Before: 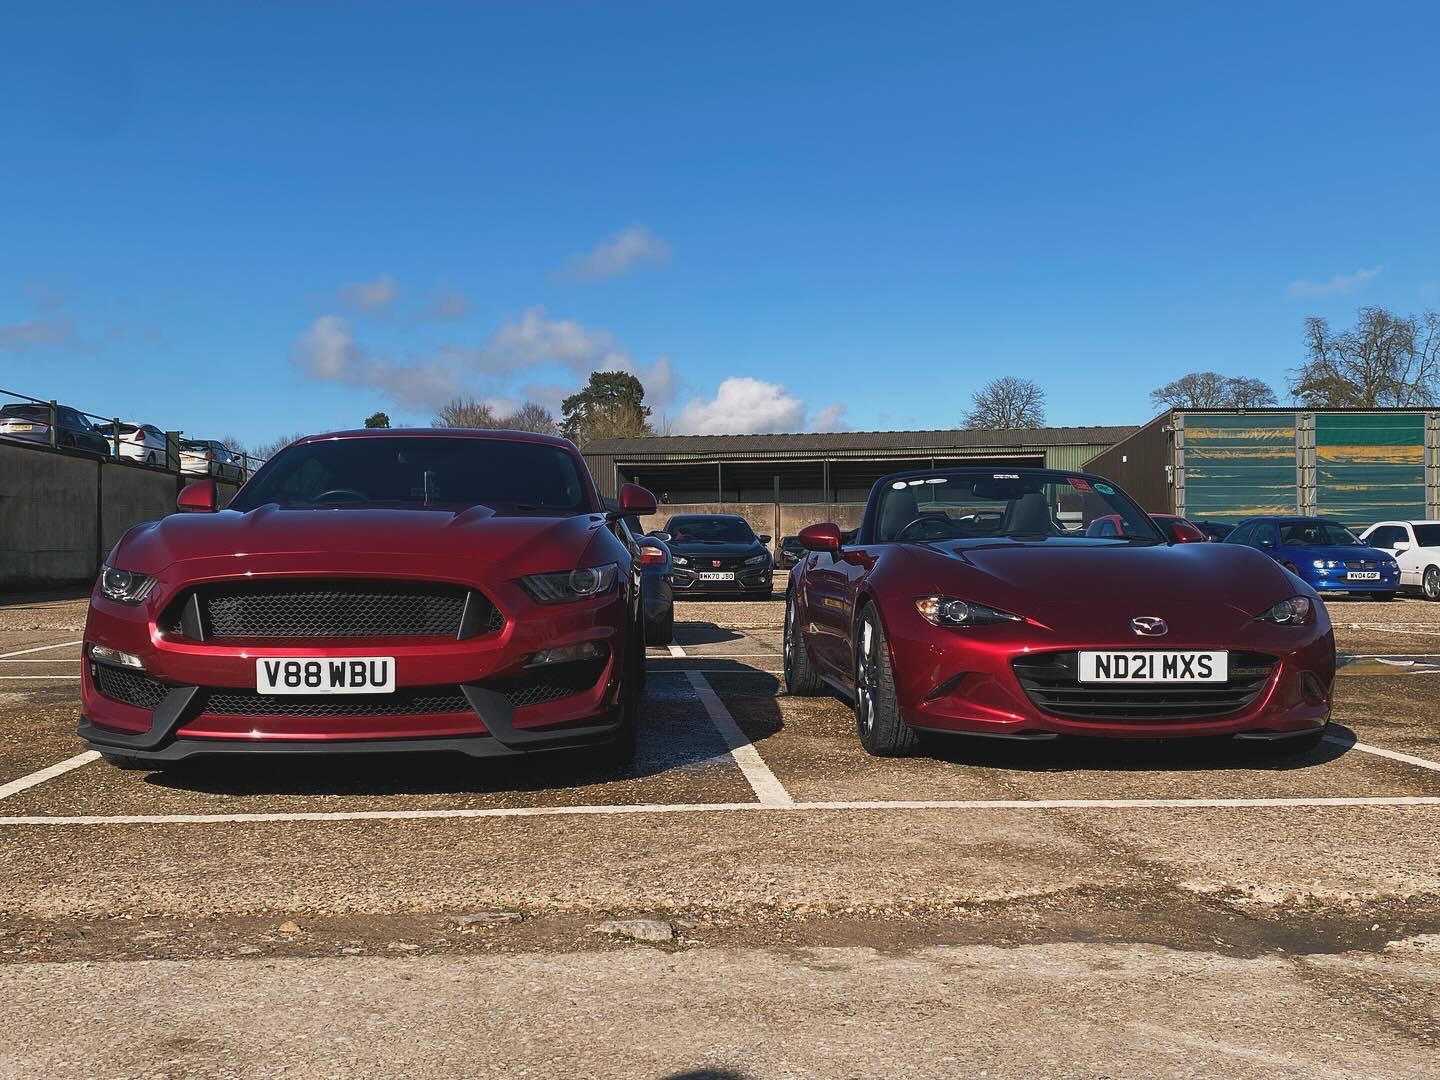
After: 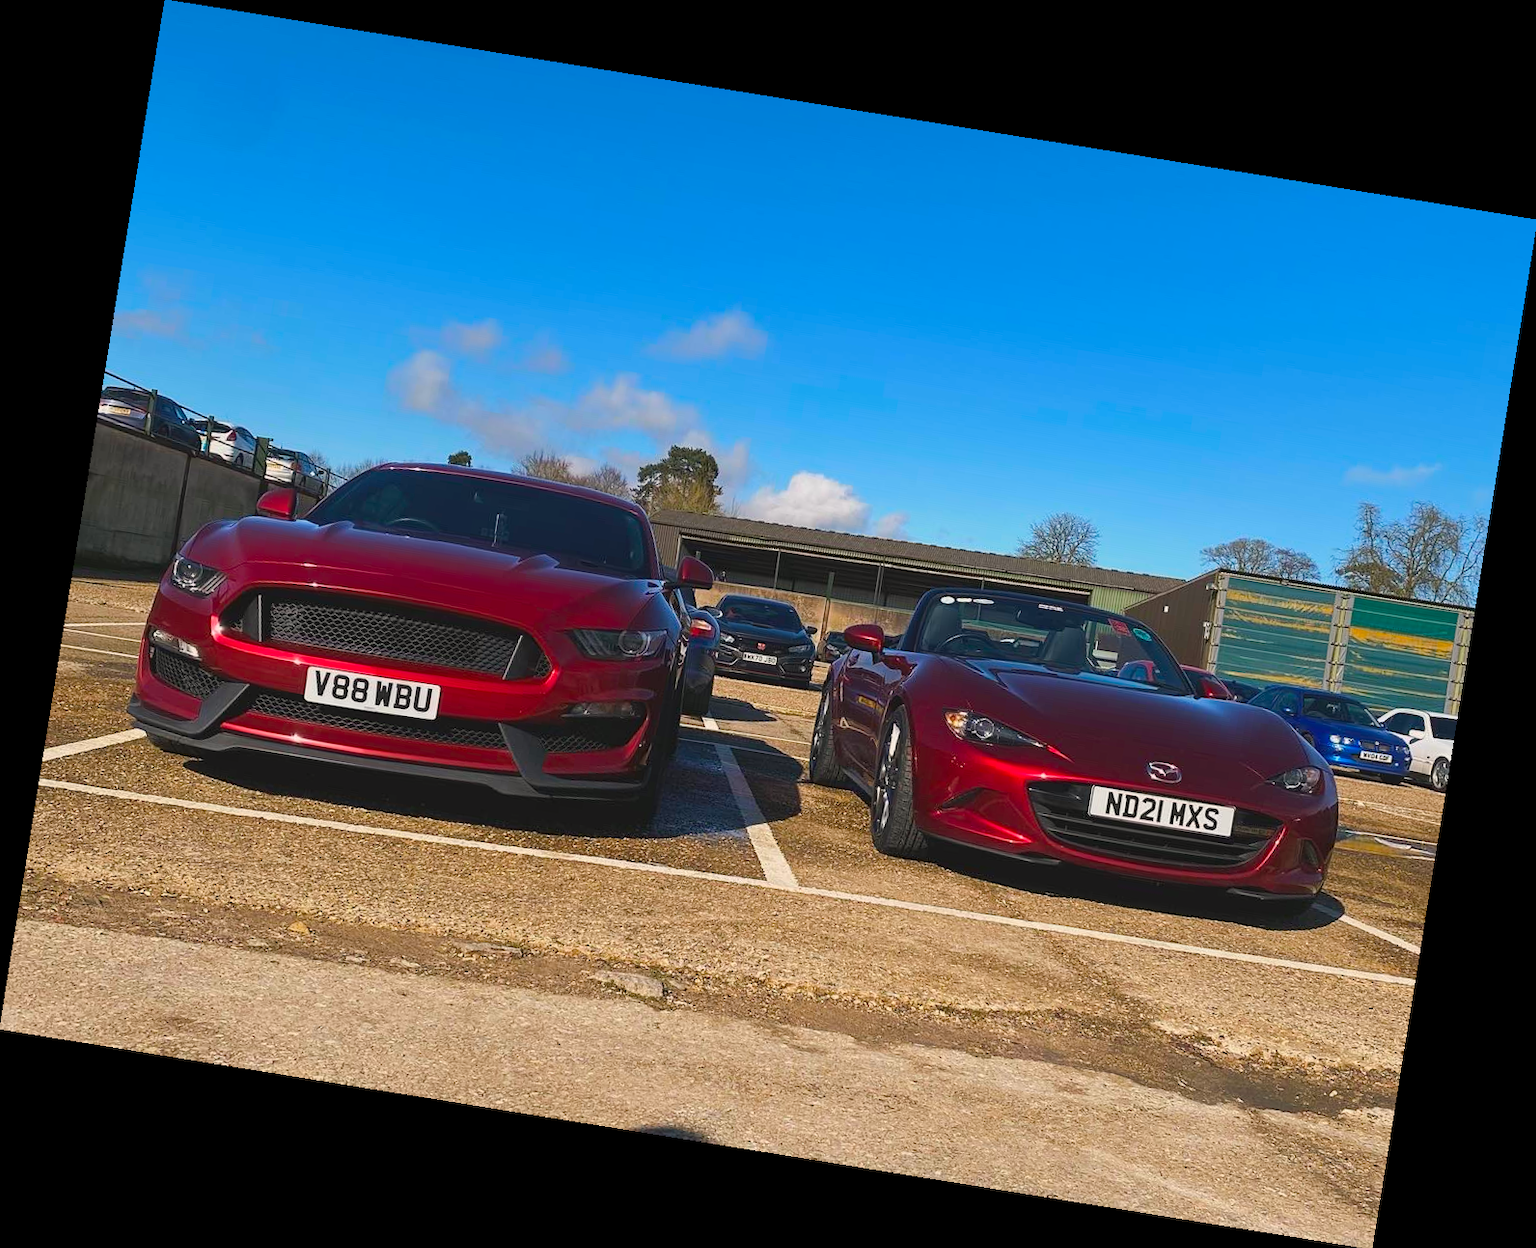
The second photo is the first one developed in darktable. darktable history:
rotate and perspective: rotation 9.12°, automatic cropping off
color balance rgb: perceptual saturation grading › global saturation 25%, perceptual brilliance grading › mid-tones 10%, perceptual brilliance grading › shadows 15%, global vibrance 20%
color calibration: x 0.342, y 0.355, temperature 5146 K
